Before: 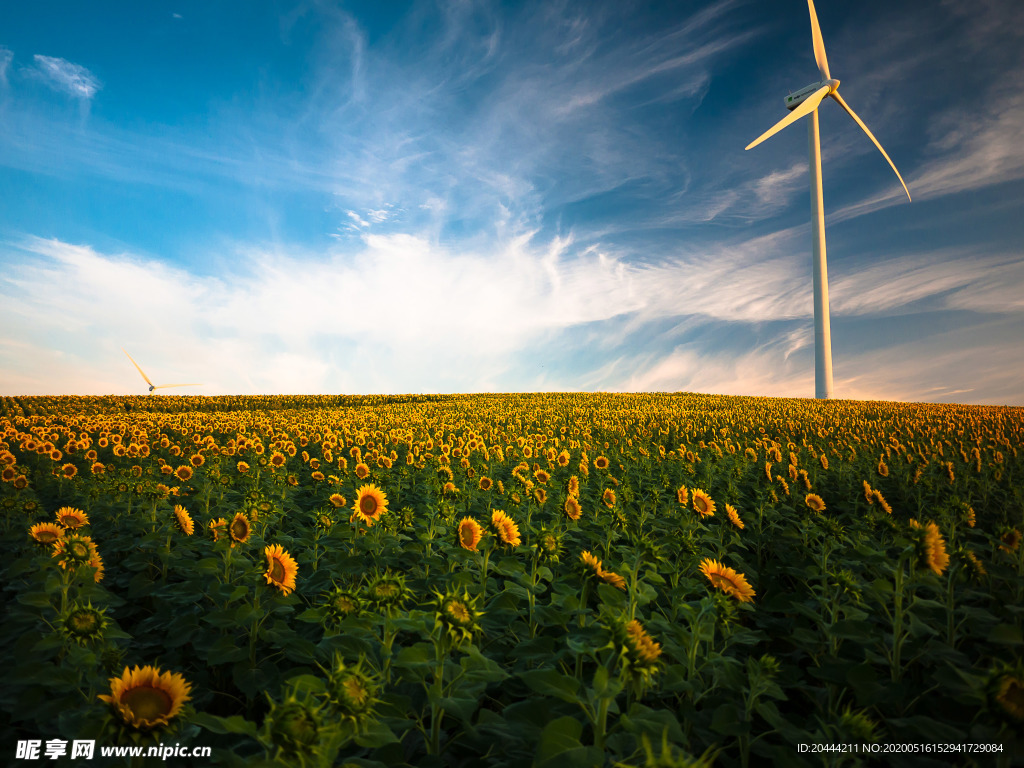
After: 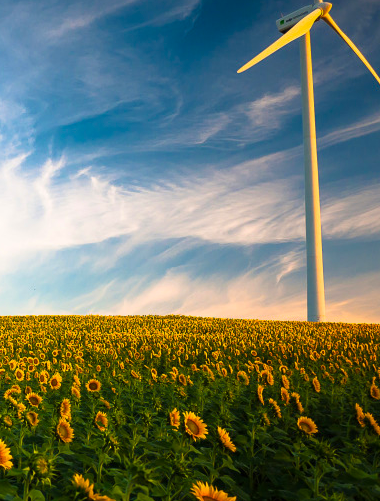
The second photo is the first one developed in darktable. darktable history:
crop and rotate: left 49.692%, top 10.124%, right 13.154%, bottom 24.631%
color balance rgb: perceptual saturation grading › global saturation 30.006%
